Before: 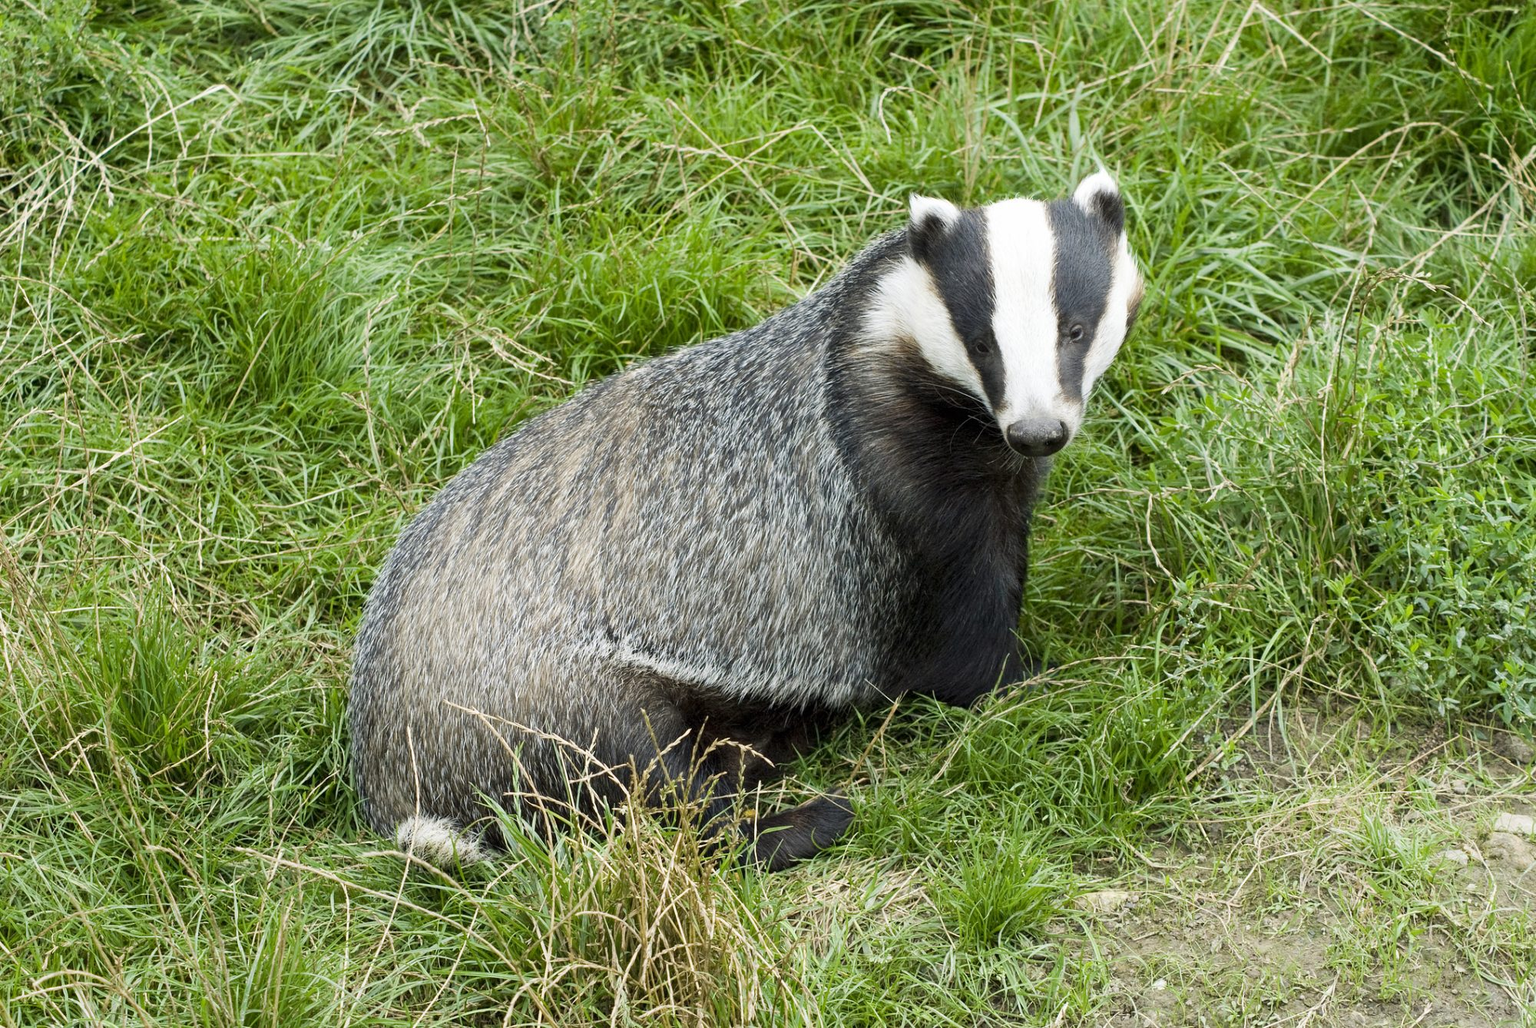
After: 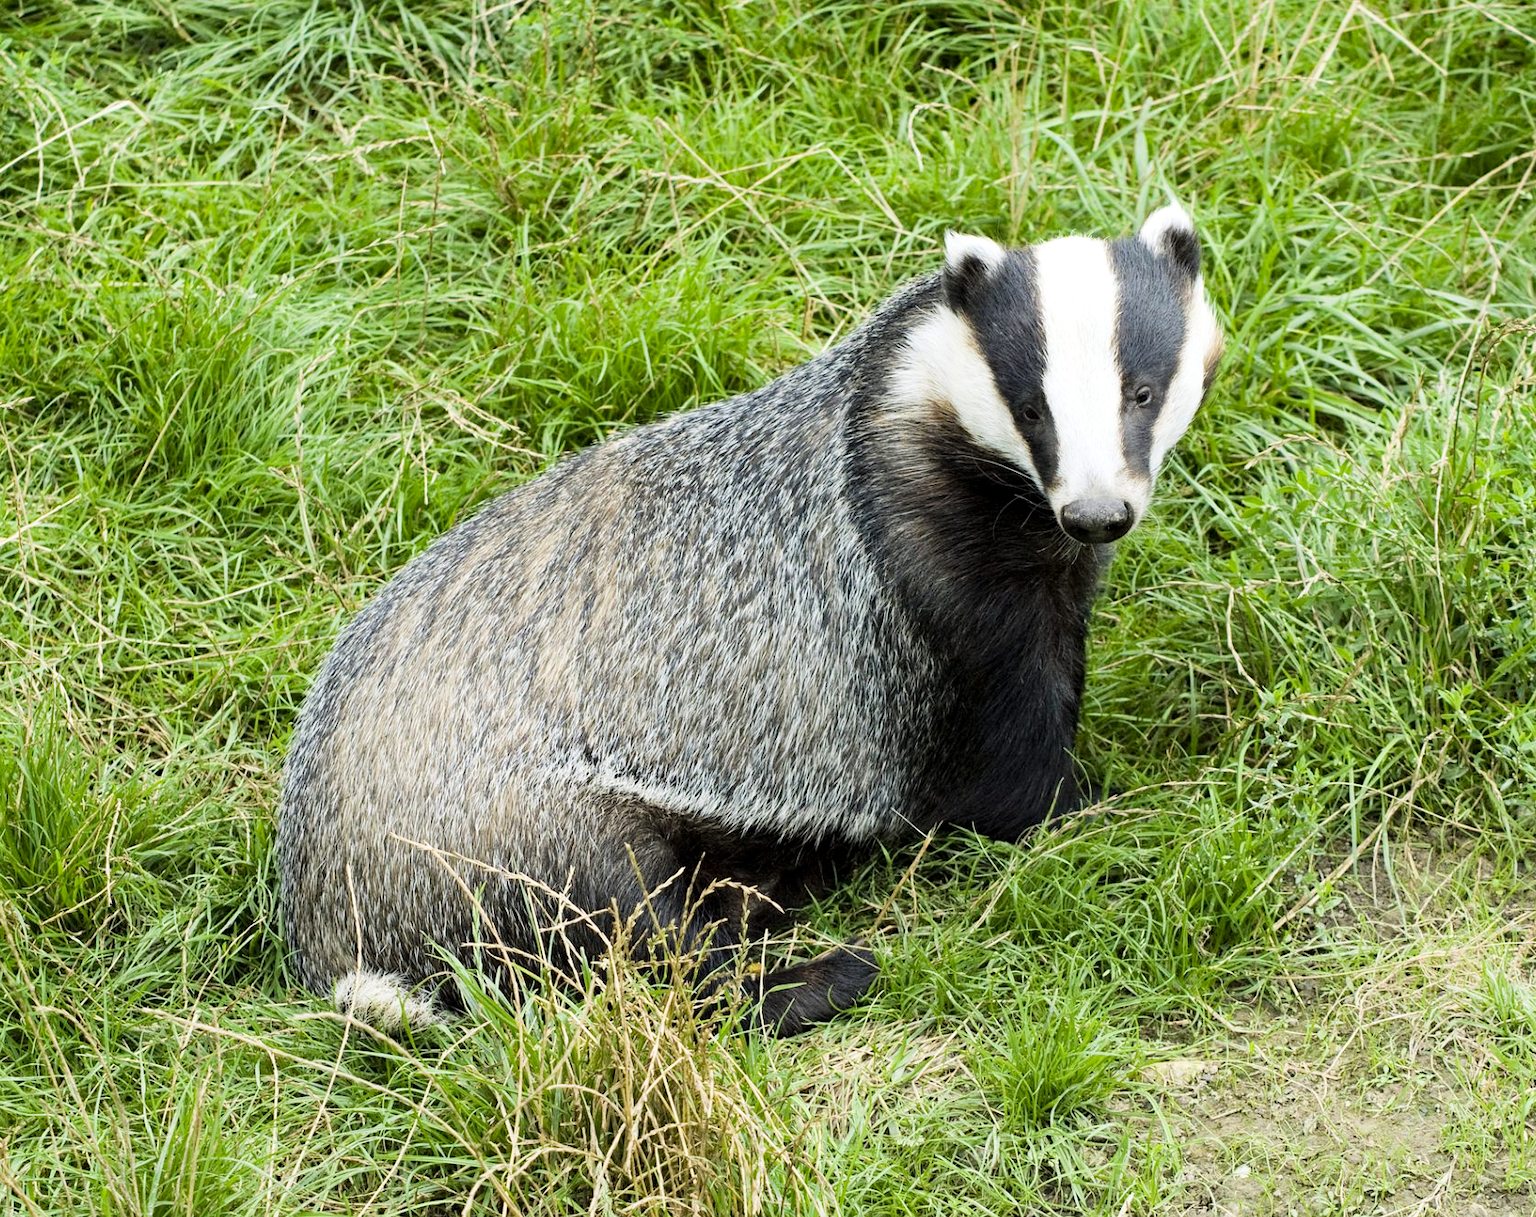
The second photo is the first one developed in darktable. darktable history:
tone curve: curves: ch0 [(0, 0) (0.004, 0.001) (0.133, 0.112) (0.325, 0.362) (0.832, 0.893) (1, 1)], color space Lab, linked channels, preserve colors none
haze removal: compatibility mode true, adaptive false
crop: left 7.598%, right 7.873%
exposure: black level correction 0.001, compensate highlight preservation false
